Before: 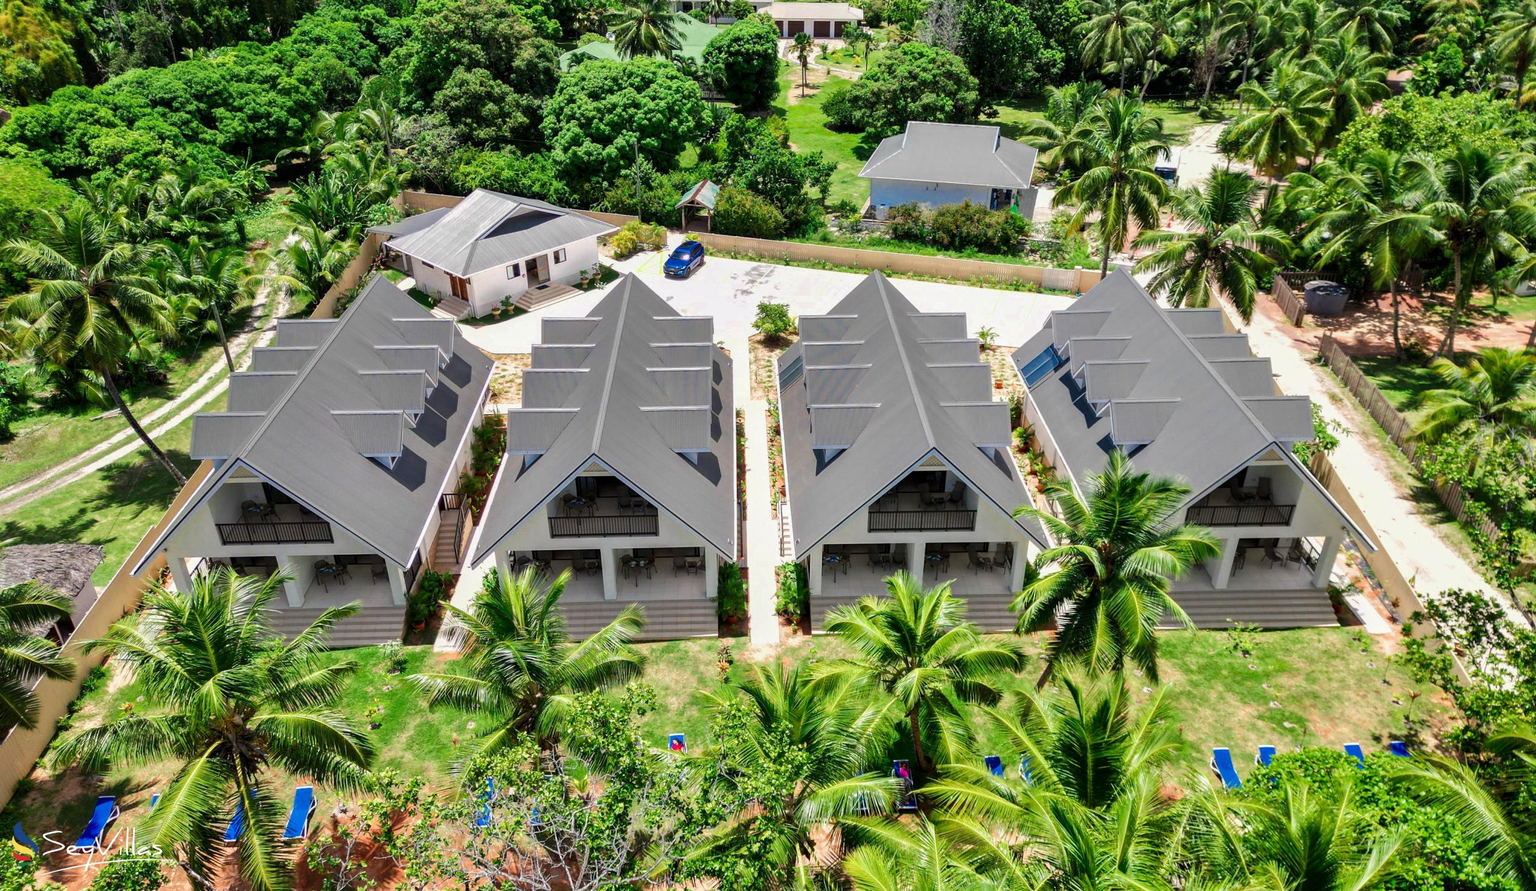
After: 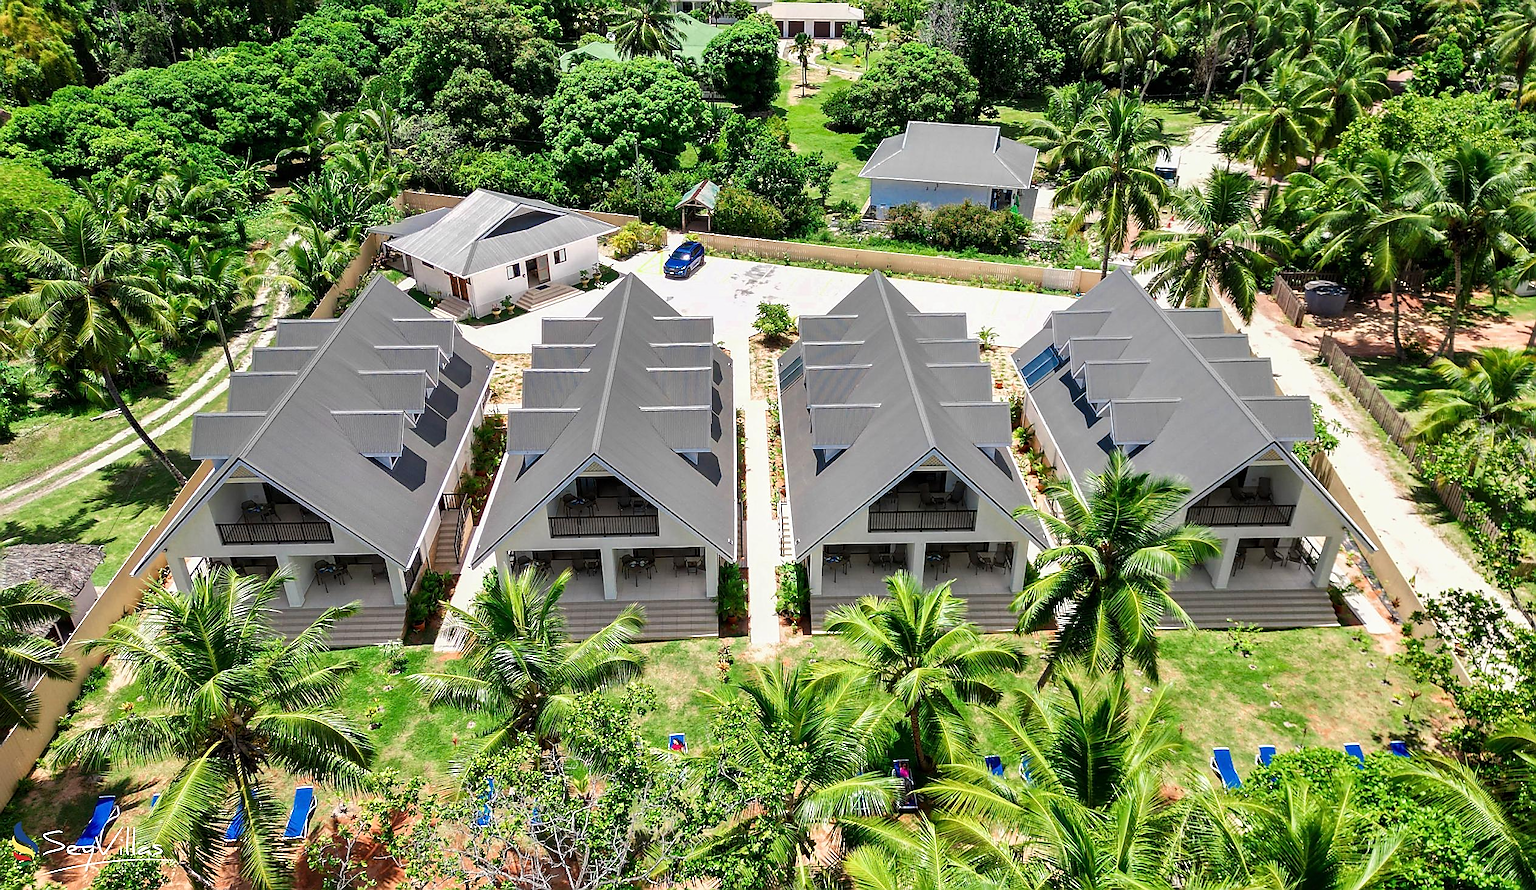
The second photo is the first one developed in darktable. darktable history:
sharpen: radius 1.379, amount 1.233, threshold 0.767
shadows and highlights: shadows 0.108, highlights 40.78
